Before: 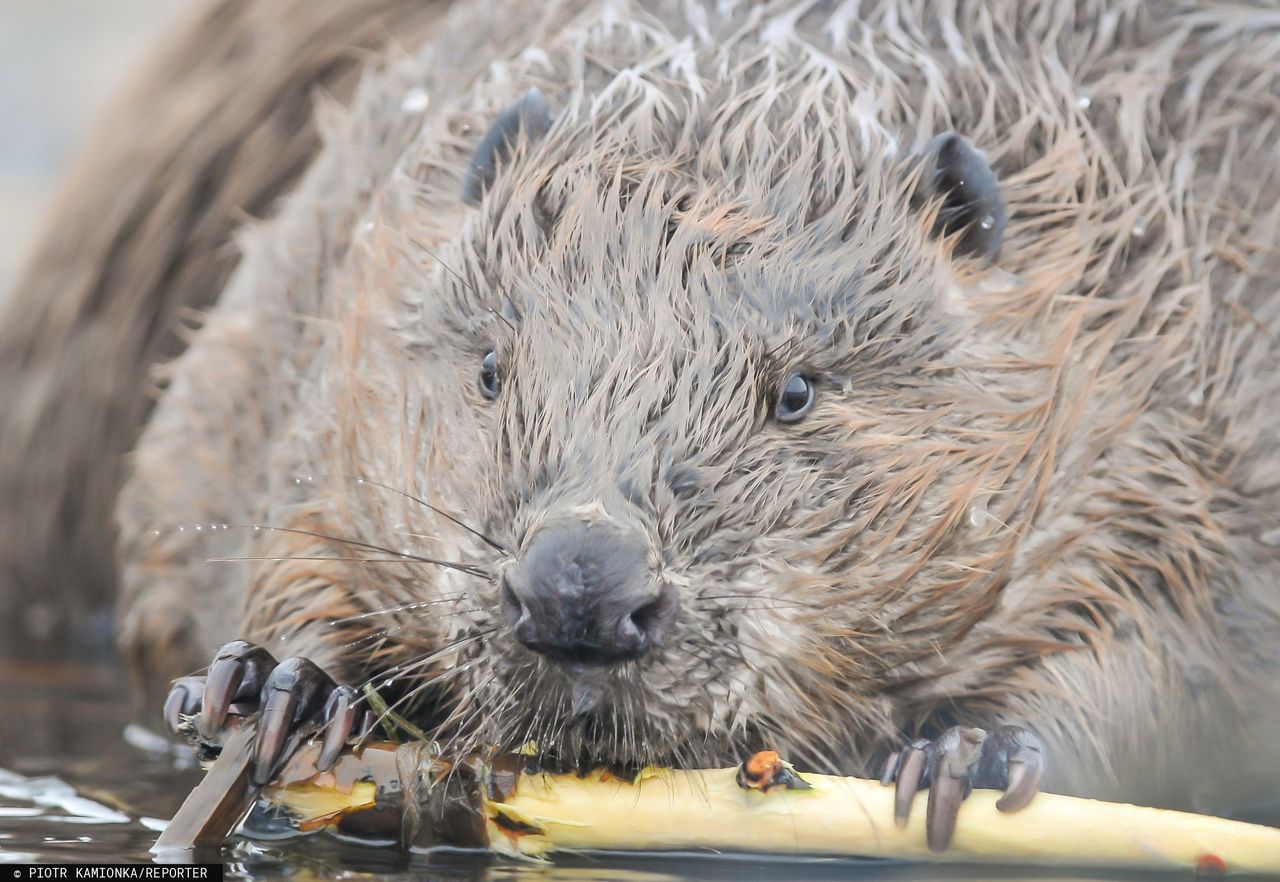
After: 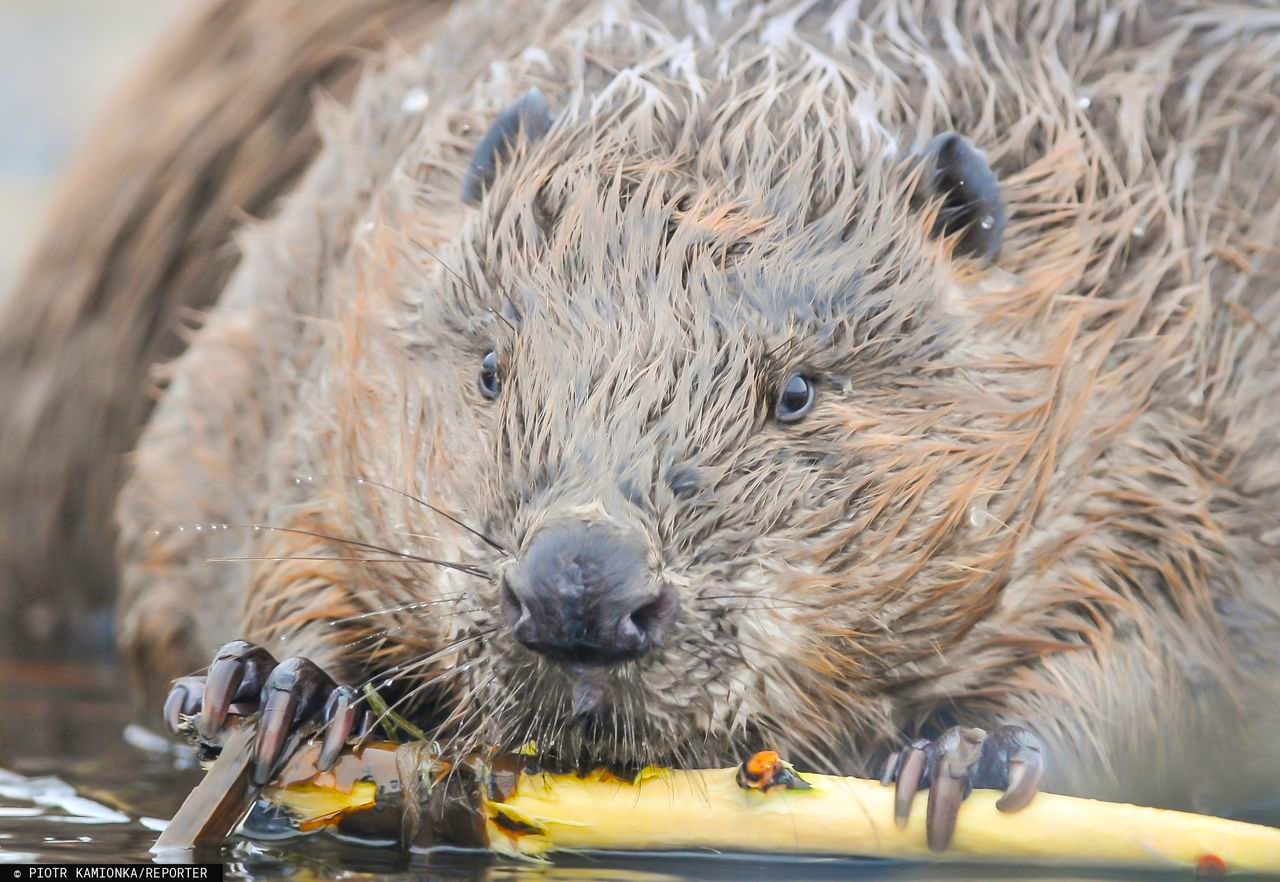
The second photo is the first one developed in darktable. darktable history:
contrast brightness saturation: contrast 0.082, saturation 0.025
color balance rgb: perceptual saturation grading › global saturation 30.027%, global vibrance 20%
